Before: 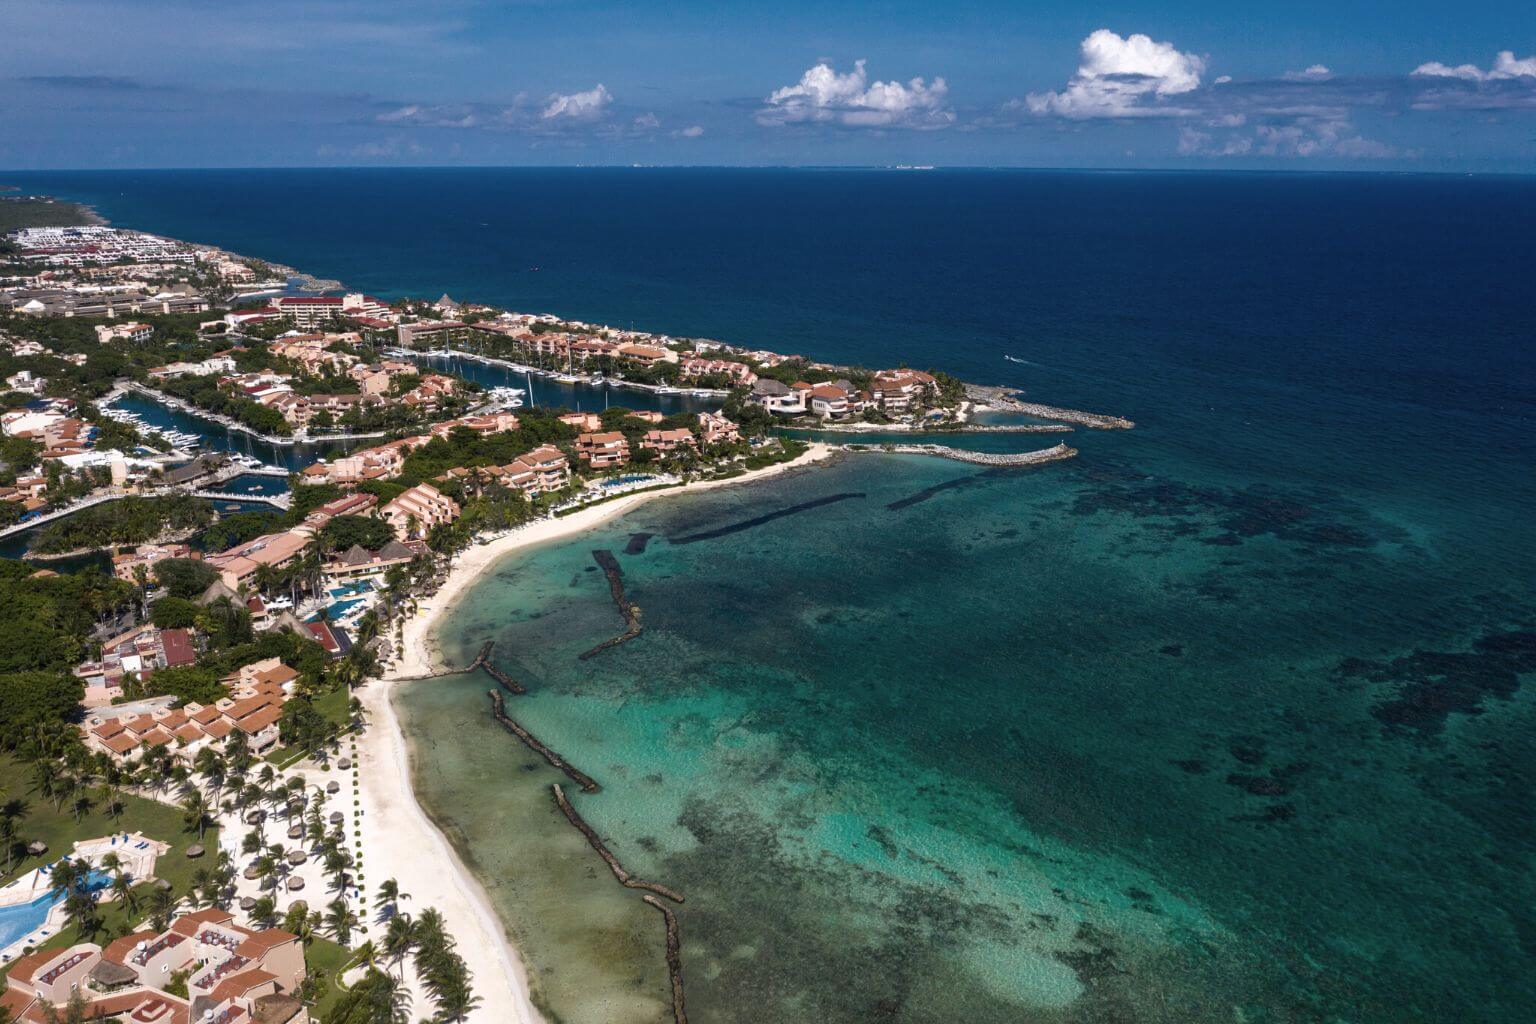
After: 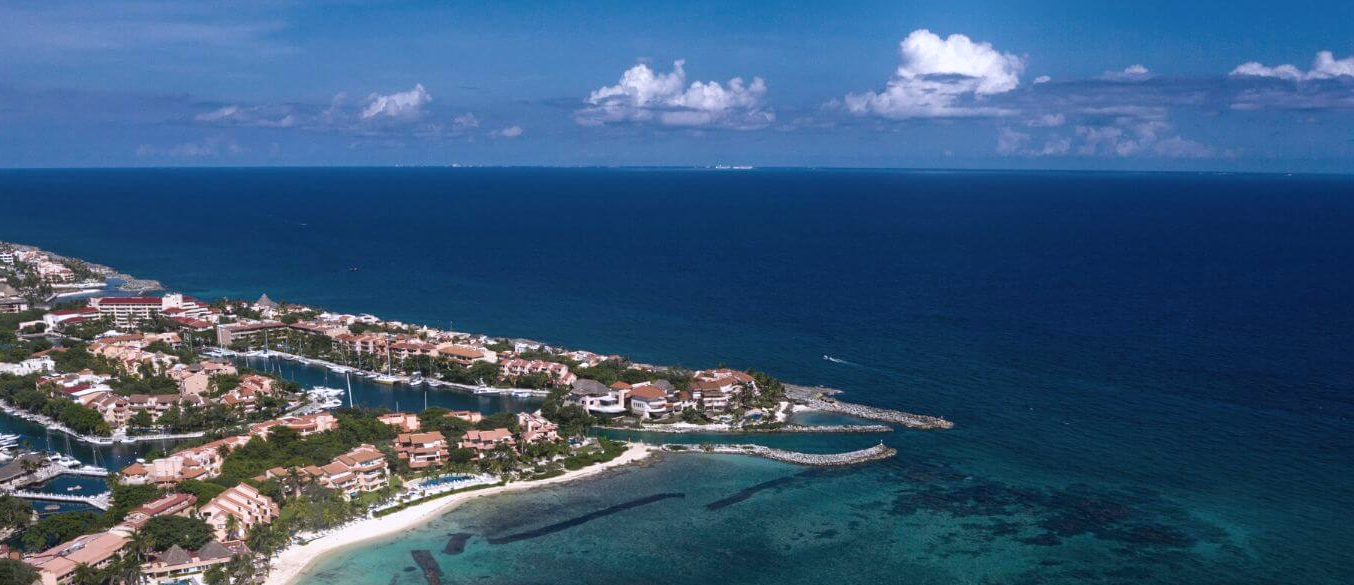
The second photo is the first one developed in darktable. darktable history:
tone curve: color space Lab, linked channels, preserve colors none
crop and rotate: left 11.812%, bottom 42.776%
color calibration: illuminant as shot in camera, x 0.358, y 0.373, temperature 4628.91 K
bloom: size 16%, threshold 98%, strength 20%
